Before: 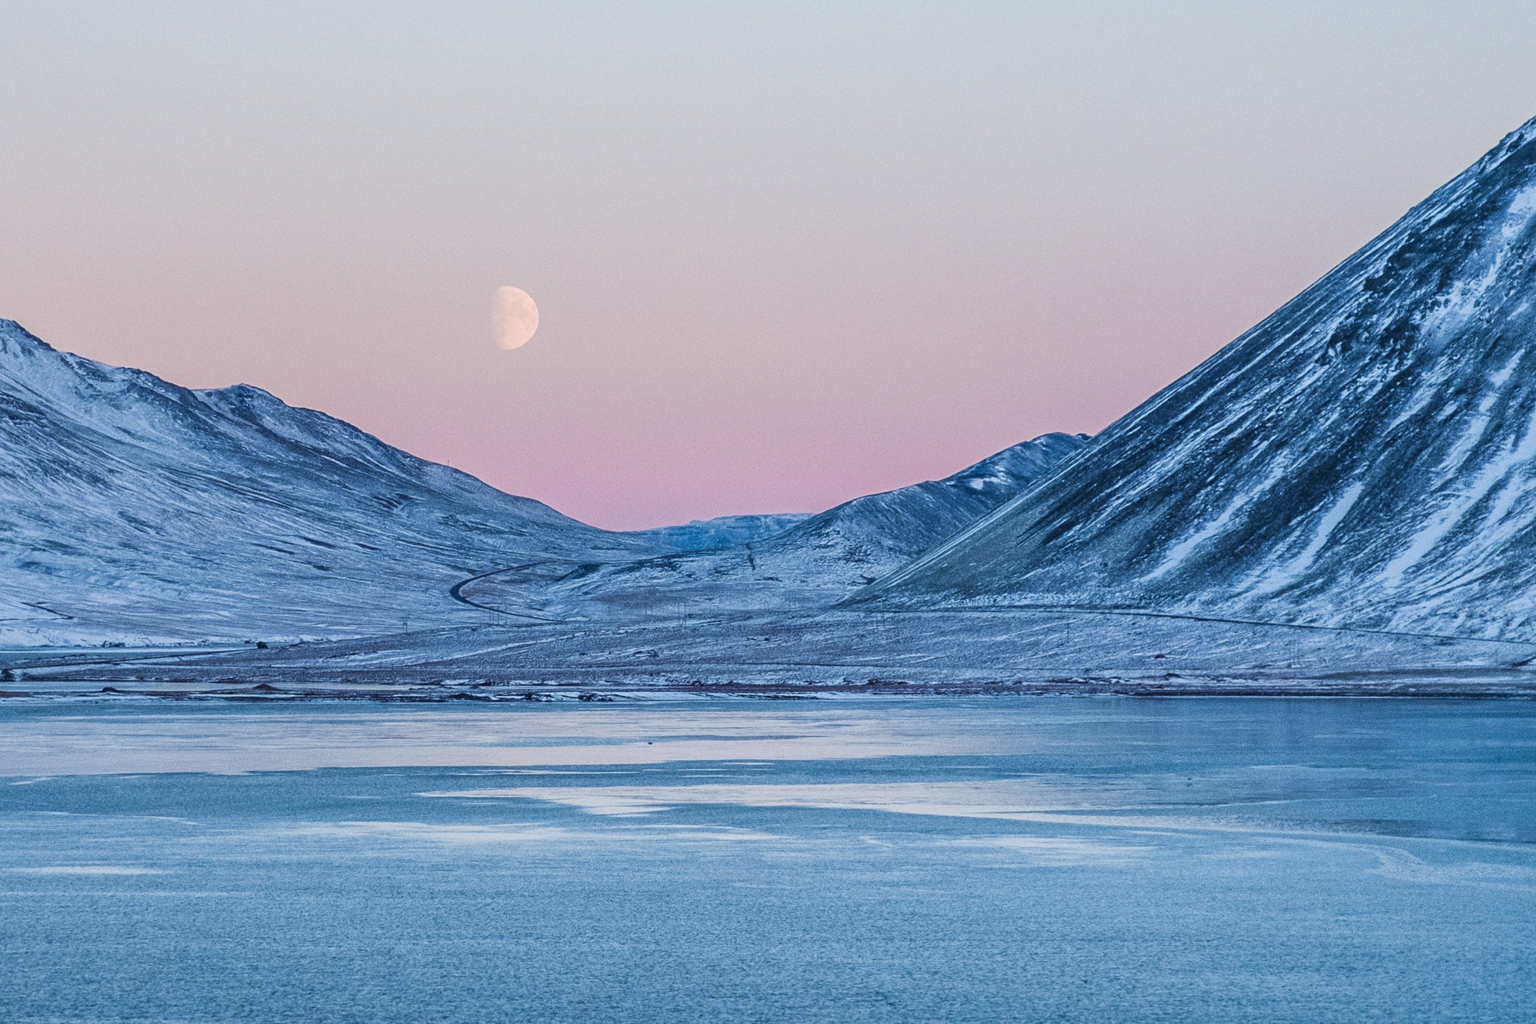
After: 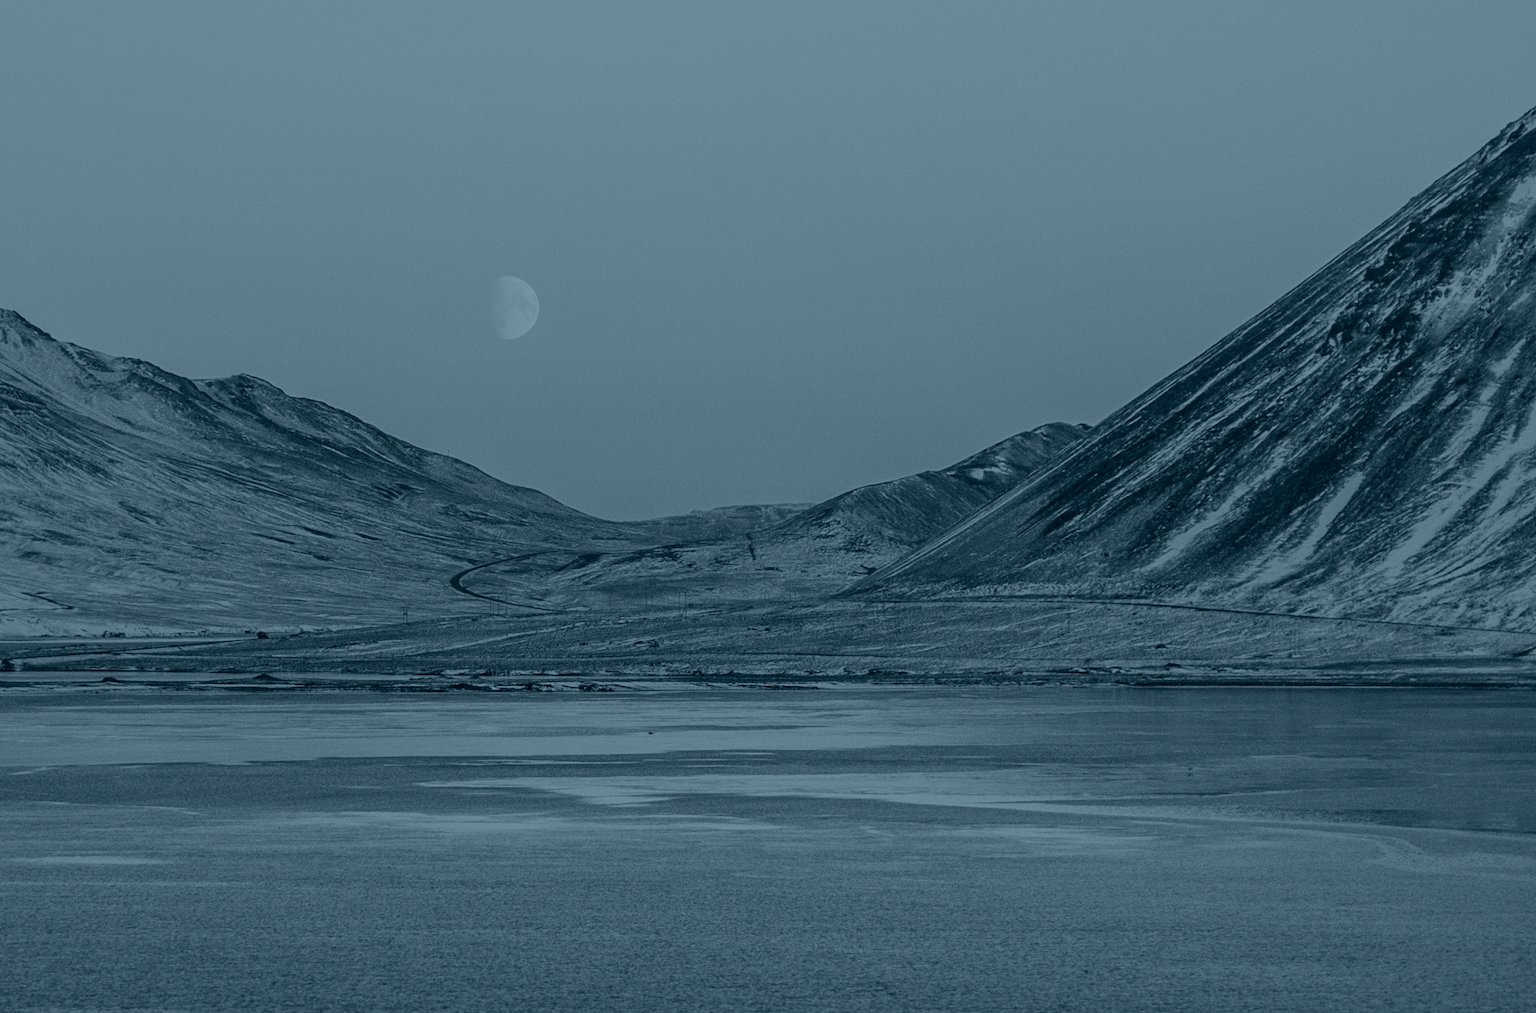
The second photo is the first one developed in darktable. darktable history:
crop: top 1.049%, right 0.001%
colorize: hue 194.4°, saturation 29%, source mix 61.75%, lightness 3.98%, version 1
exposure: black level correction 0, exposure 0.7 EV, compensate exposure bias true, compensate highlight preservation false
